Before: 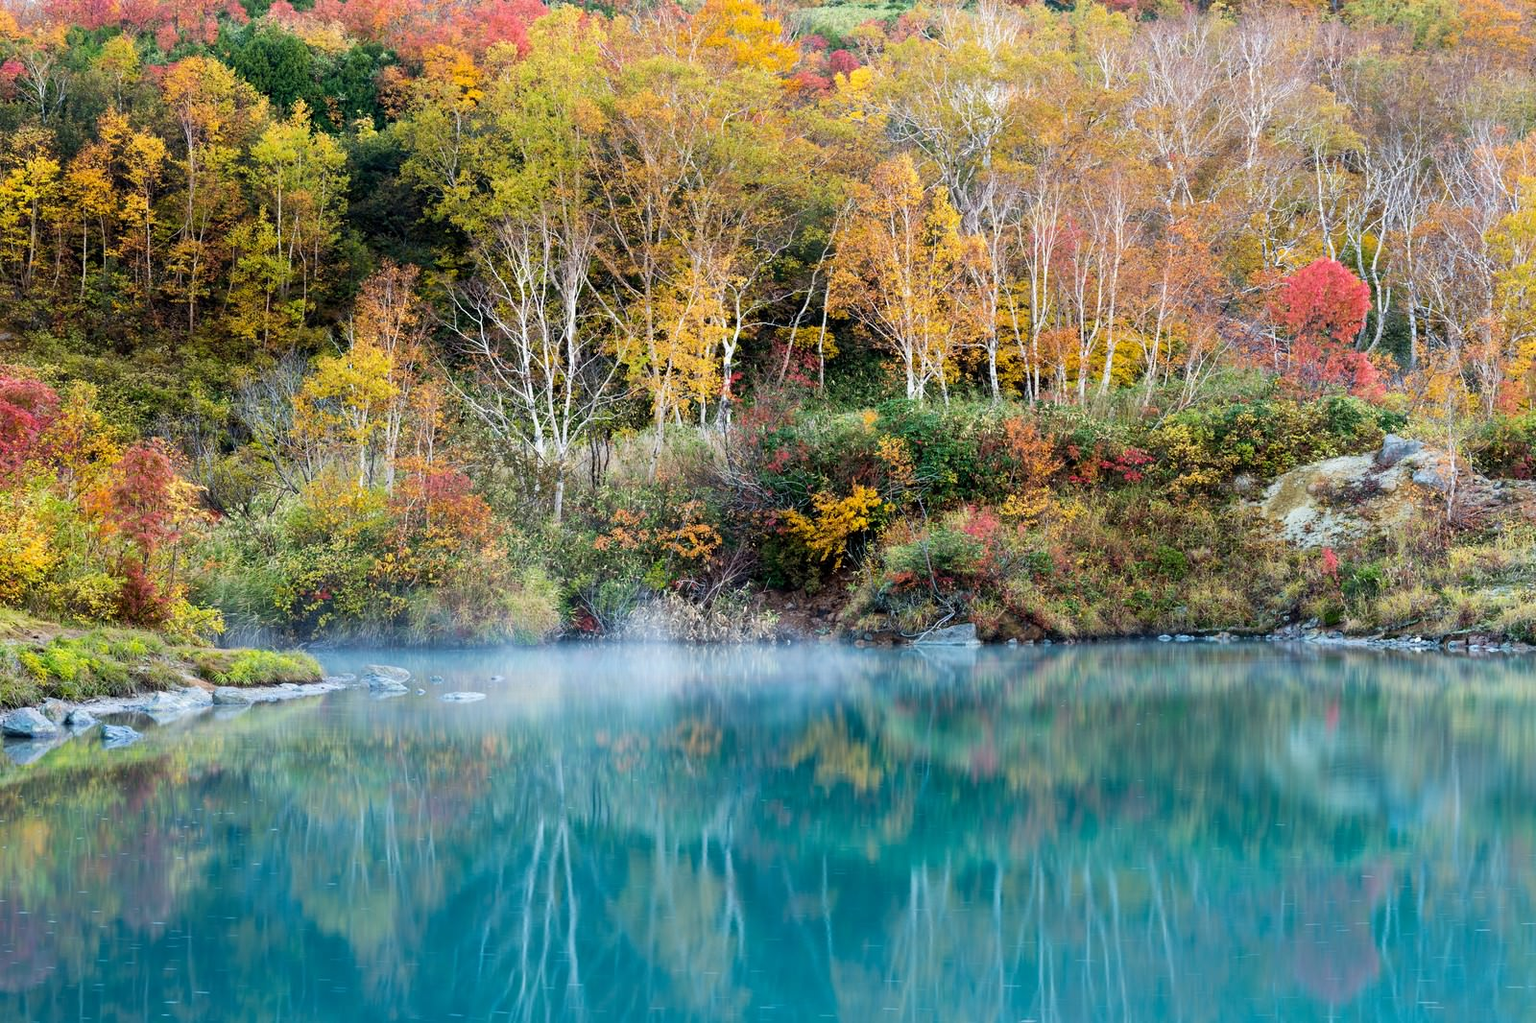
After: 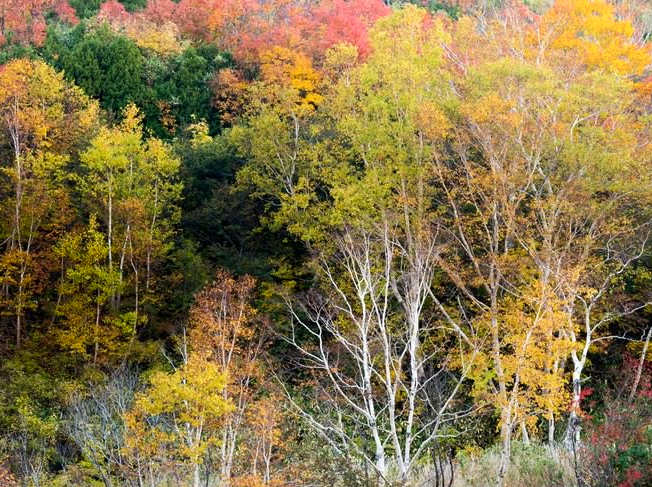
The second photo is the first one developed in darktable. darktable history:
crop and rotate: left 11.313%, top 0.067%, right 47.902%, bottom 54.243%
shadows and highlights: shadows -89.68, highlights 89.08, soften with gaussian
